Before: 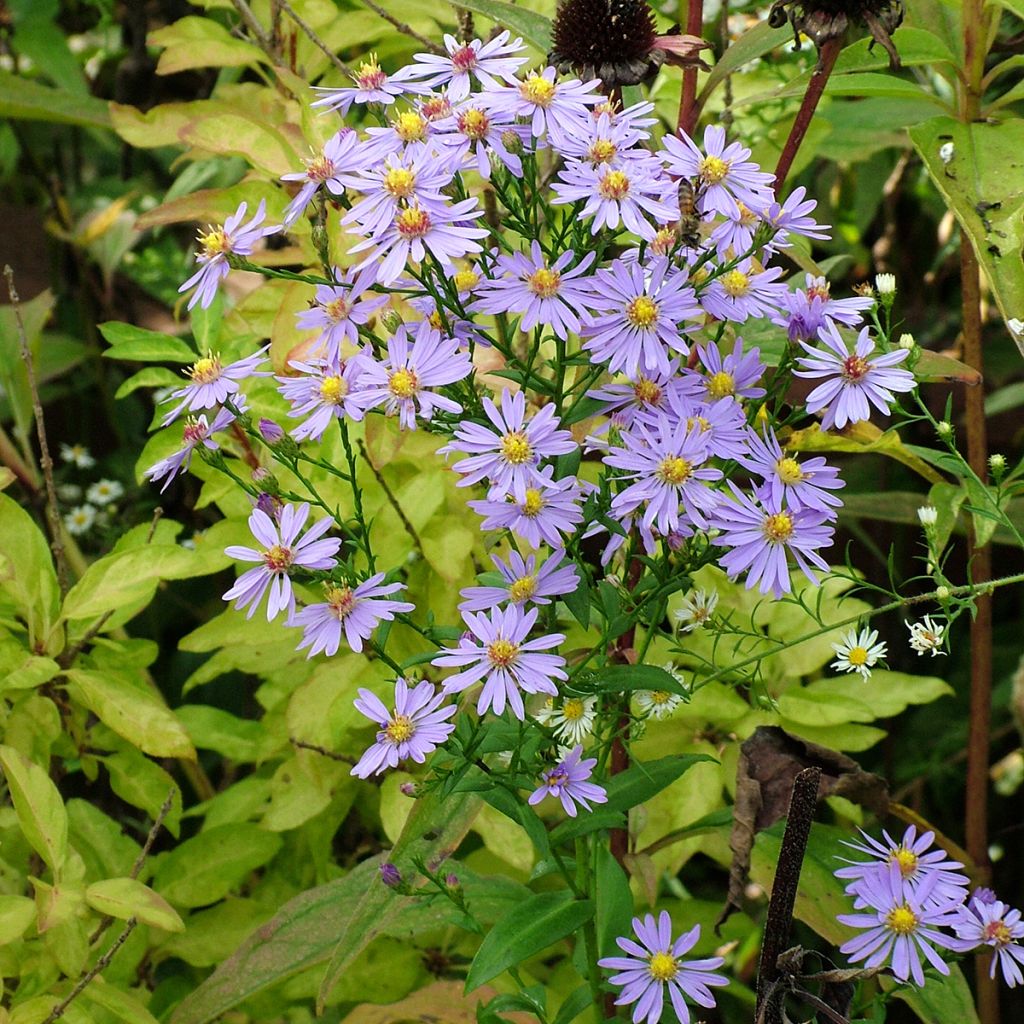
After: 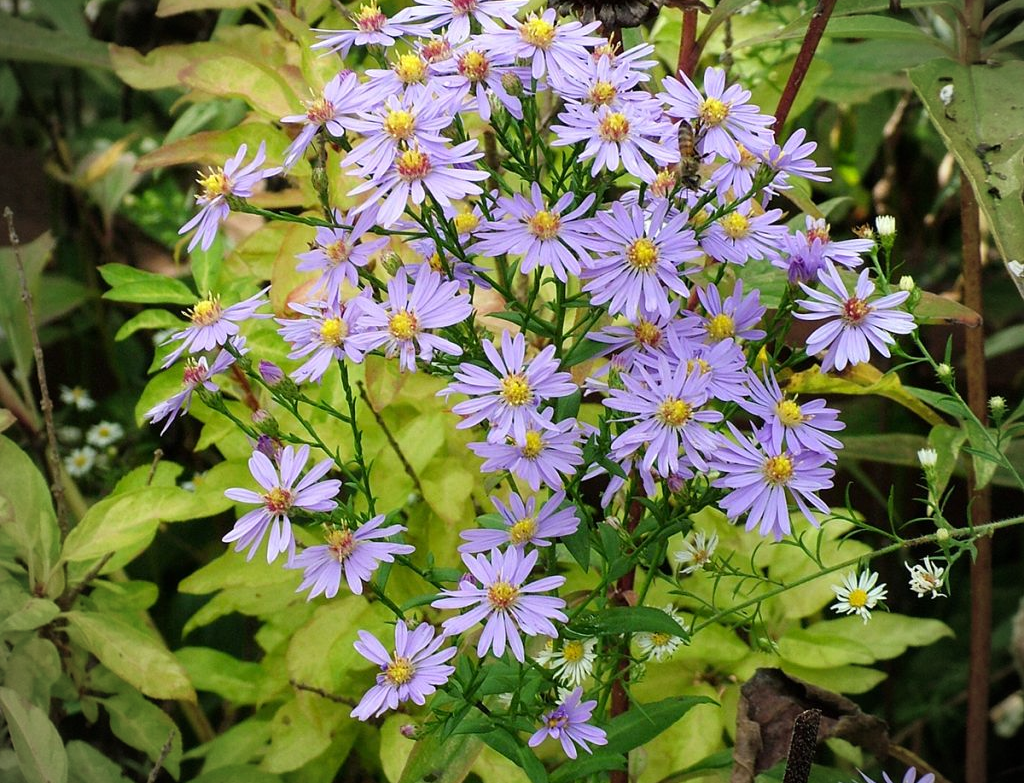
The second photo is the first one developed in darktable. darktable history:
vignetting: on, module defaults
crop: top 5.687%, bottom 17.837%
levels: white 99.89%
